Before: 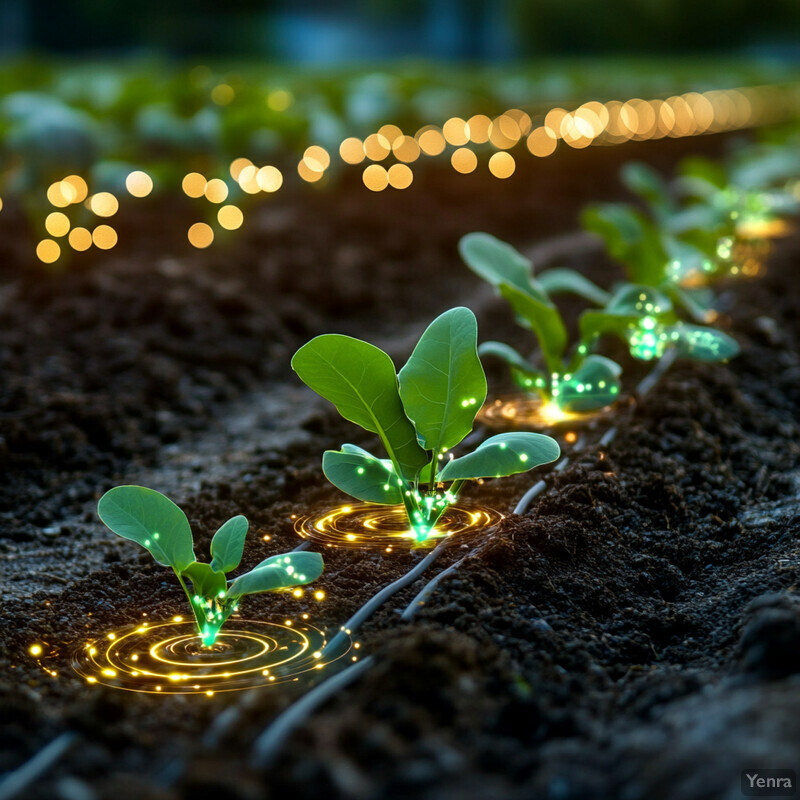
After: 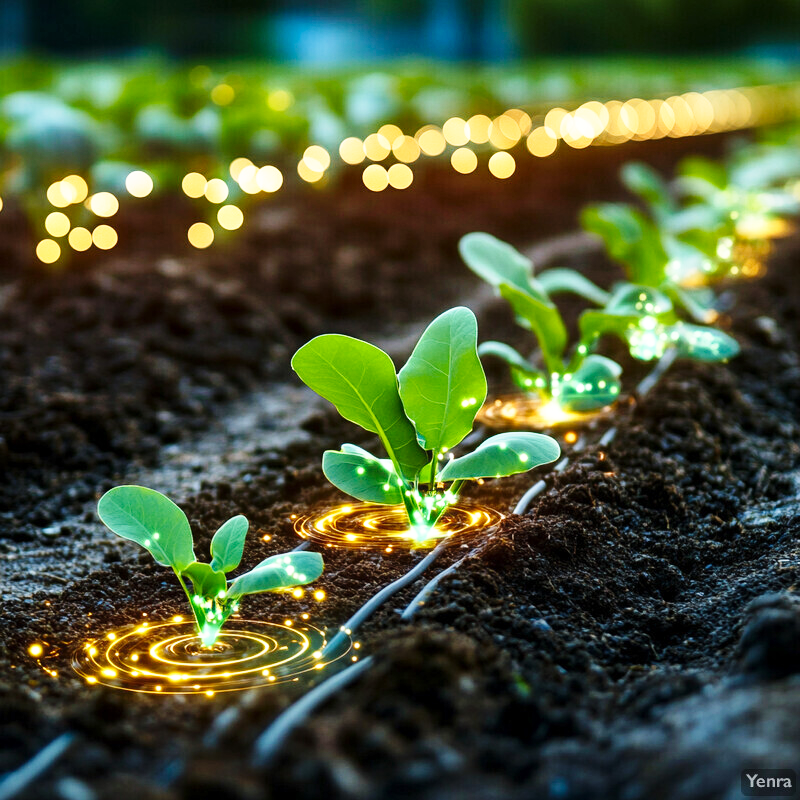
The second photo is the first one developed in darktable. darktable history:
base curve: curves: ch0 [(0, 0) (0.018, 0.026) (0.143, 0.37) (0.33, 0.731) (0.458, 0.853) (0.735, 0.965) (0.905, 0.986) (1, 1)], preserve colors none
